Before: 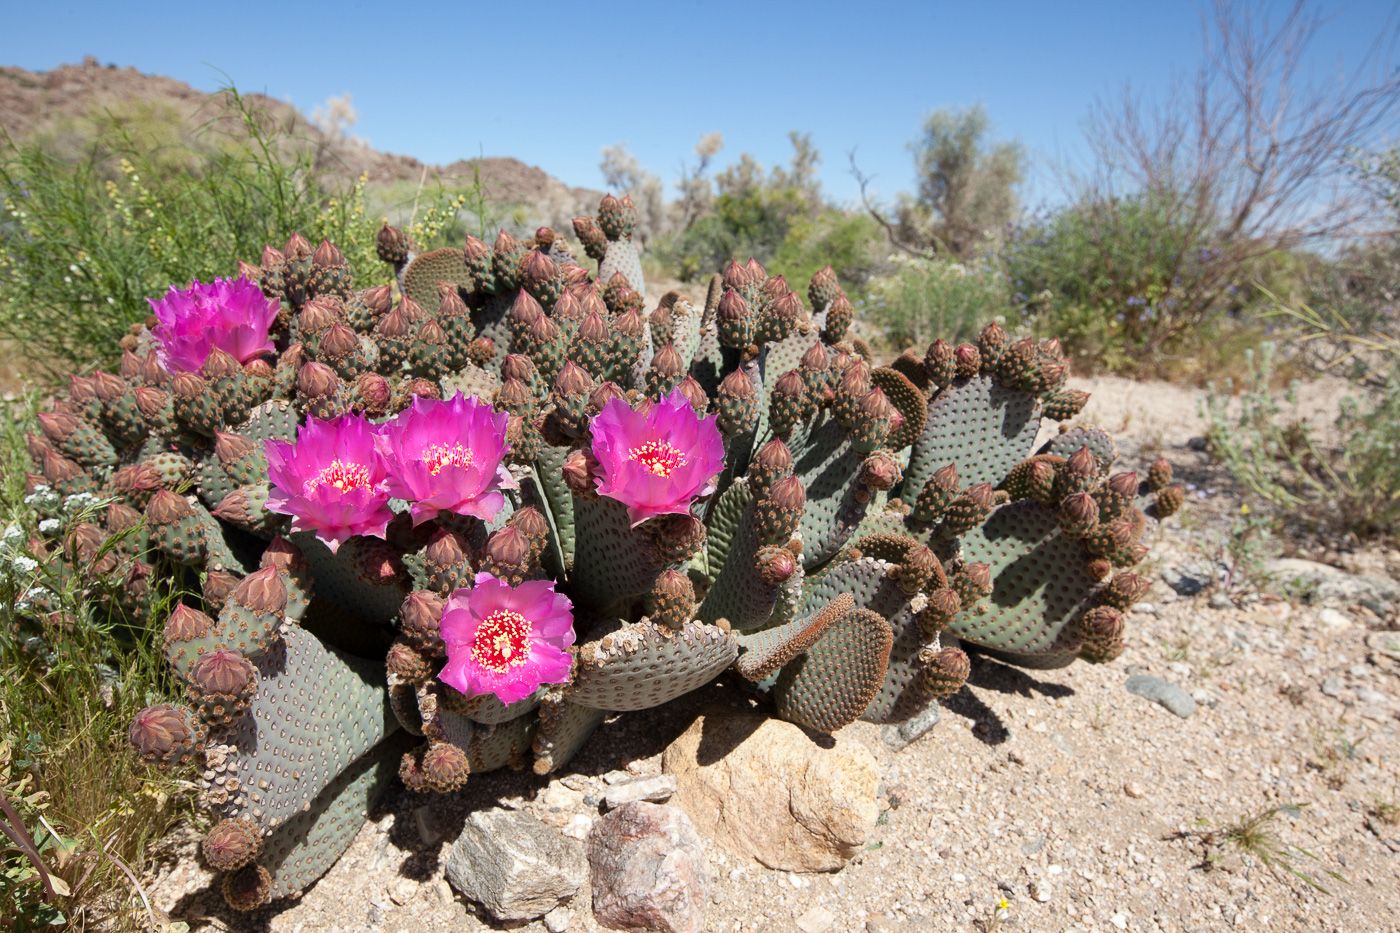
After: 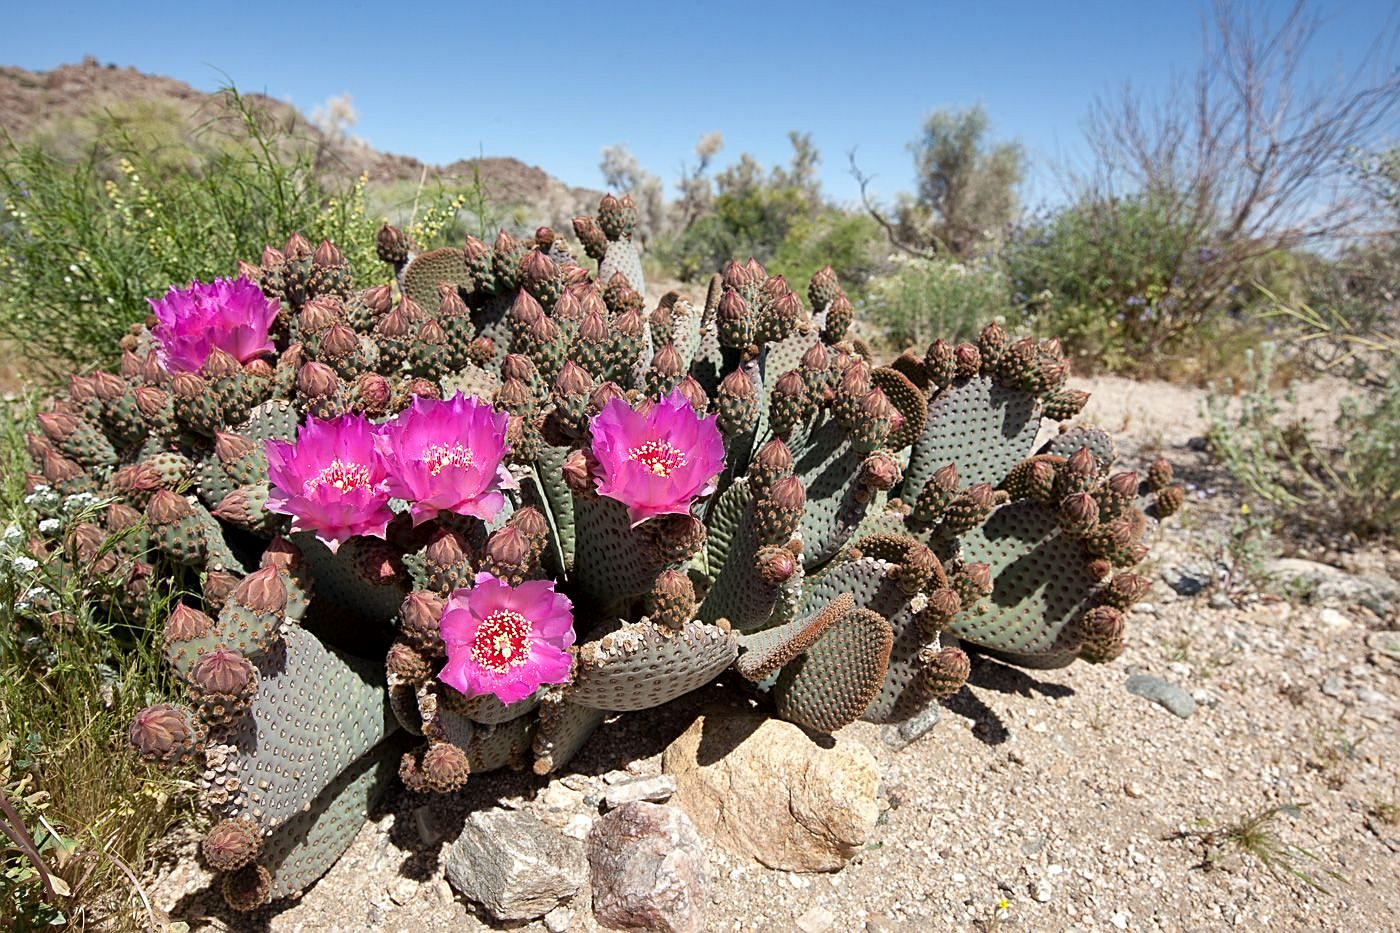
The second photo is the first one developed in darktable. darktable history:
local contrast: mode bilateral grid, contrast 20, coarseness 50, detail 130%, midtone range 0.2
sharpen: on, module defaults
shadows and highlights: shadows 9.04, white point adjustment 1.01, highlights -39.15
